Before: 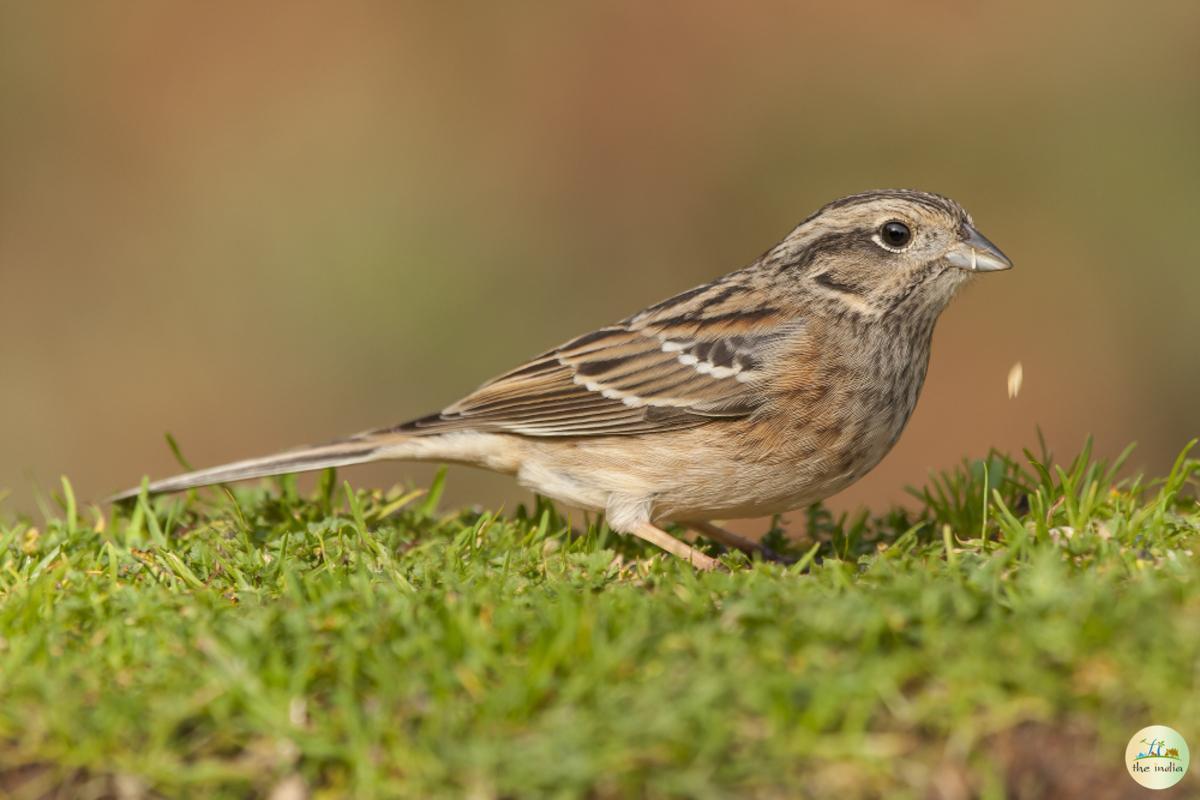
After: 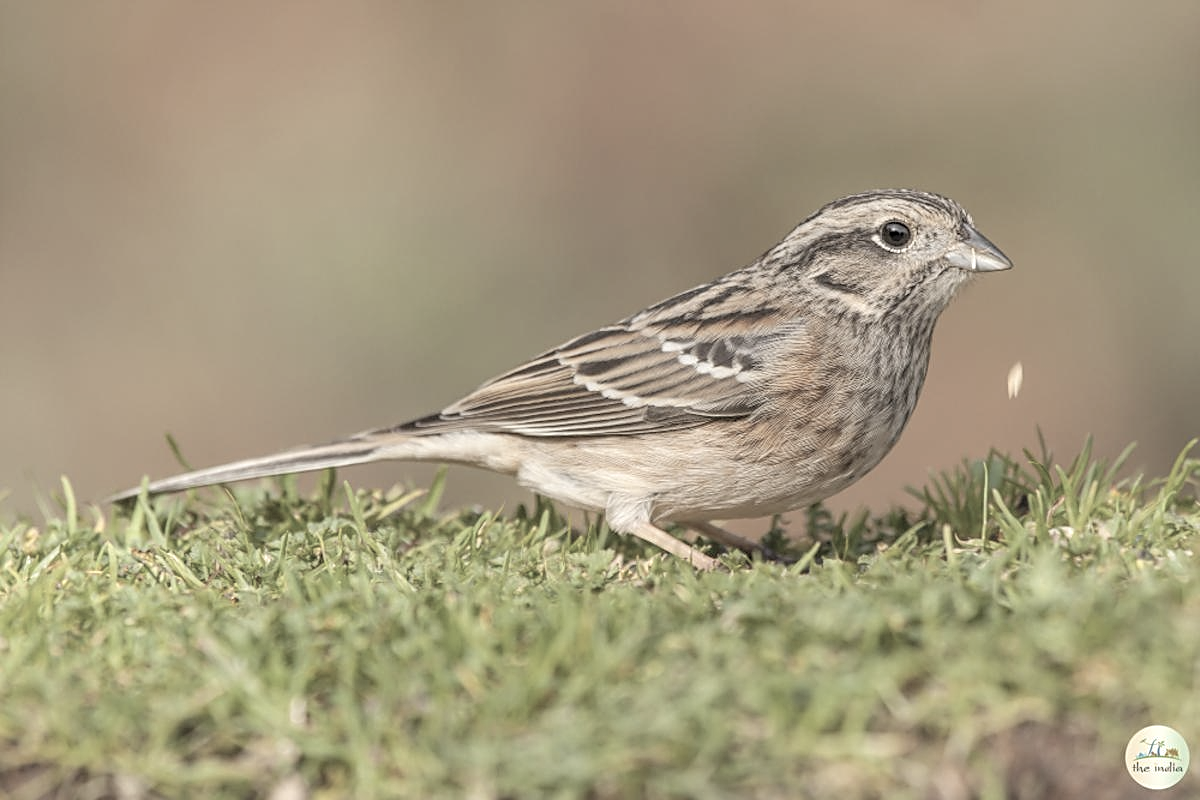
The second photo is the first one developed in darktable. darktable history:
local contrast: on, module defaults
exposure: black level correction 0, exposure 0 EV, compensate exposure bias true, compensate highlight preservation false
contrast brightness saturation: brightness 0.183, saturation -0.501
sharpen: on, module defaults
